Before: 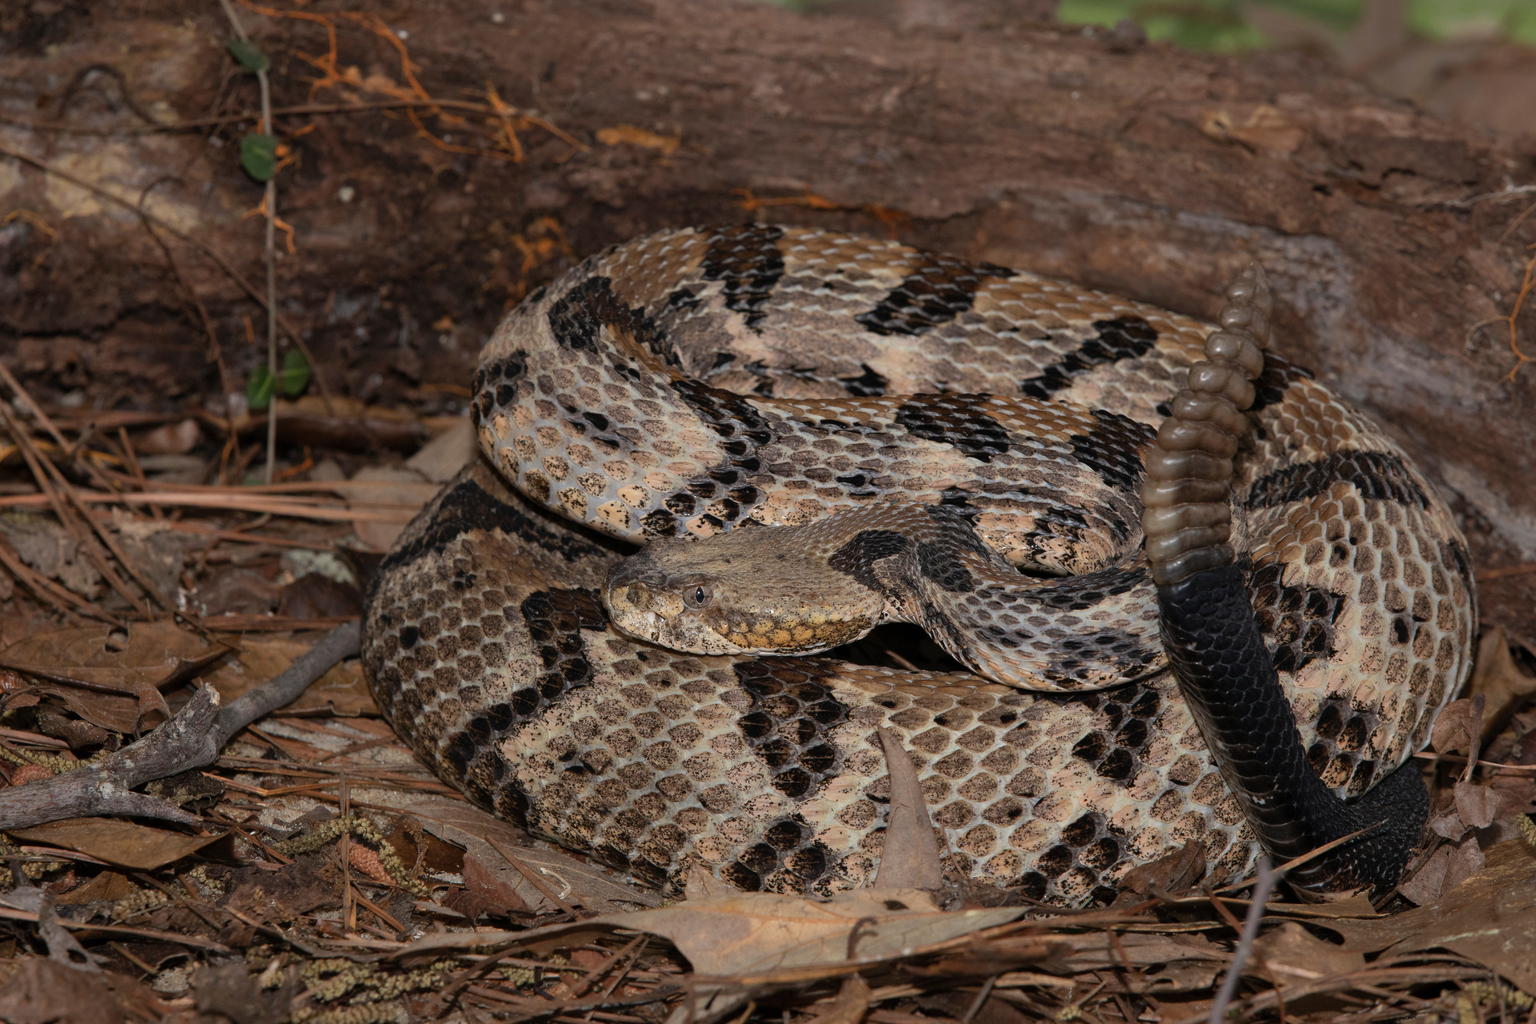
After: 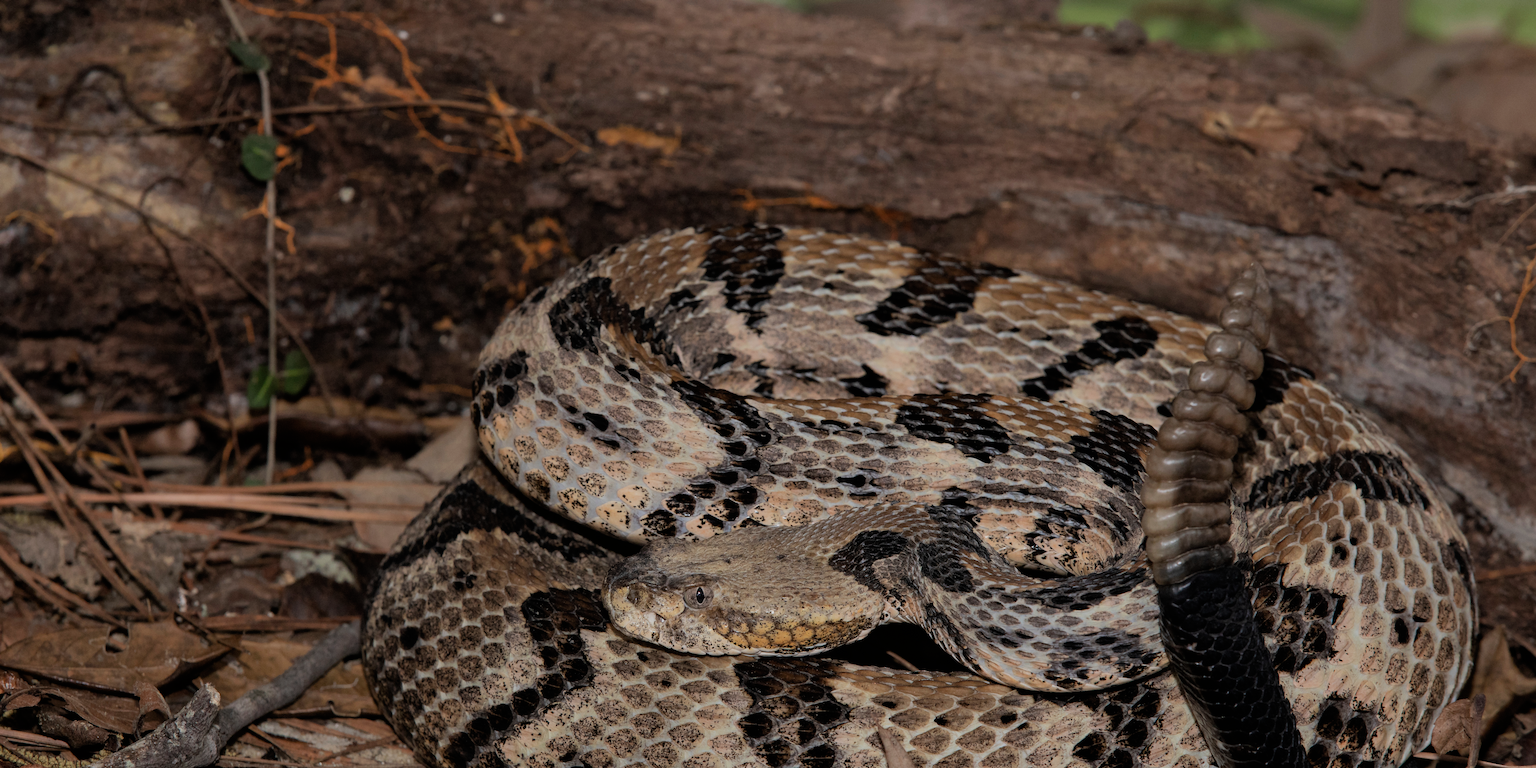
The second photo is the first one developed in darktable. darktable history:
crop: bottom 24.967%
filmic rgb: black relative exposure -7.65 EV, white relative exposure 4.56 EV, hardness 3.61, contrast 1.05
